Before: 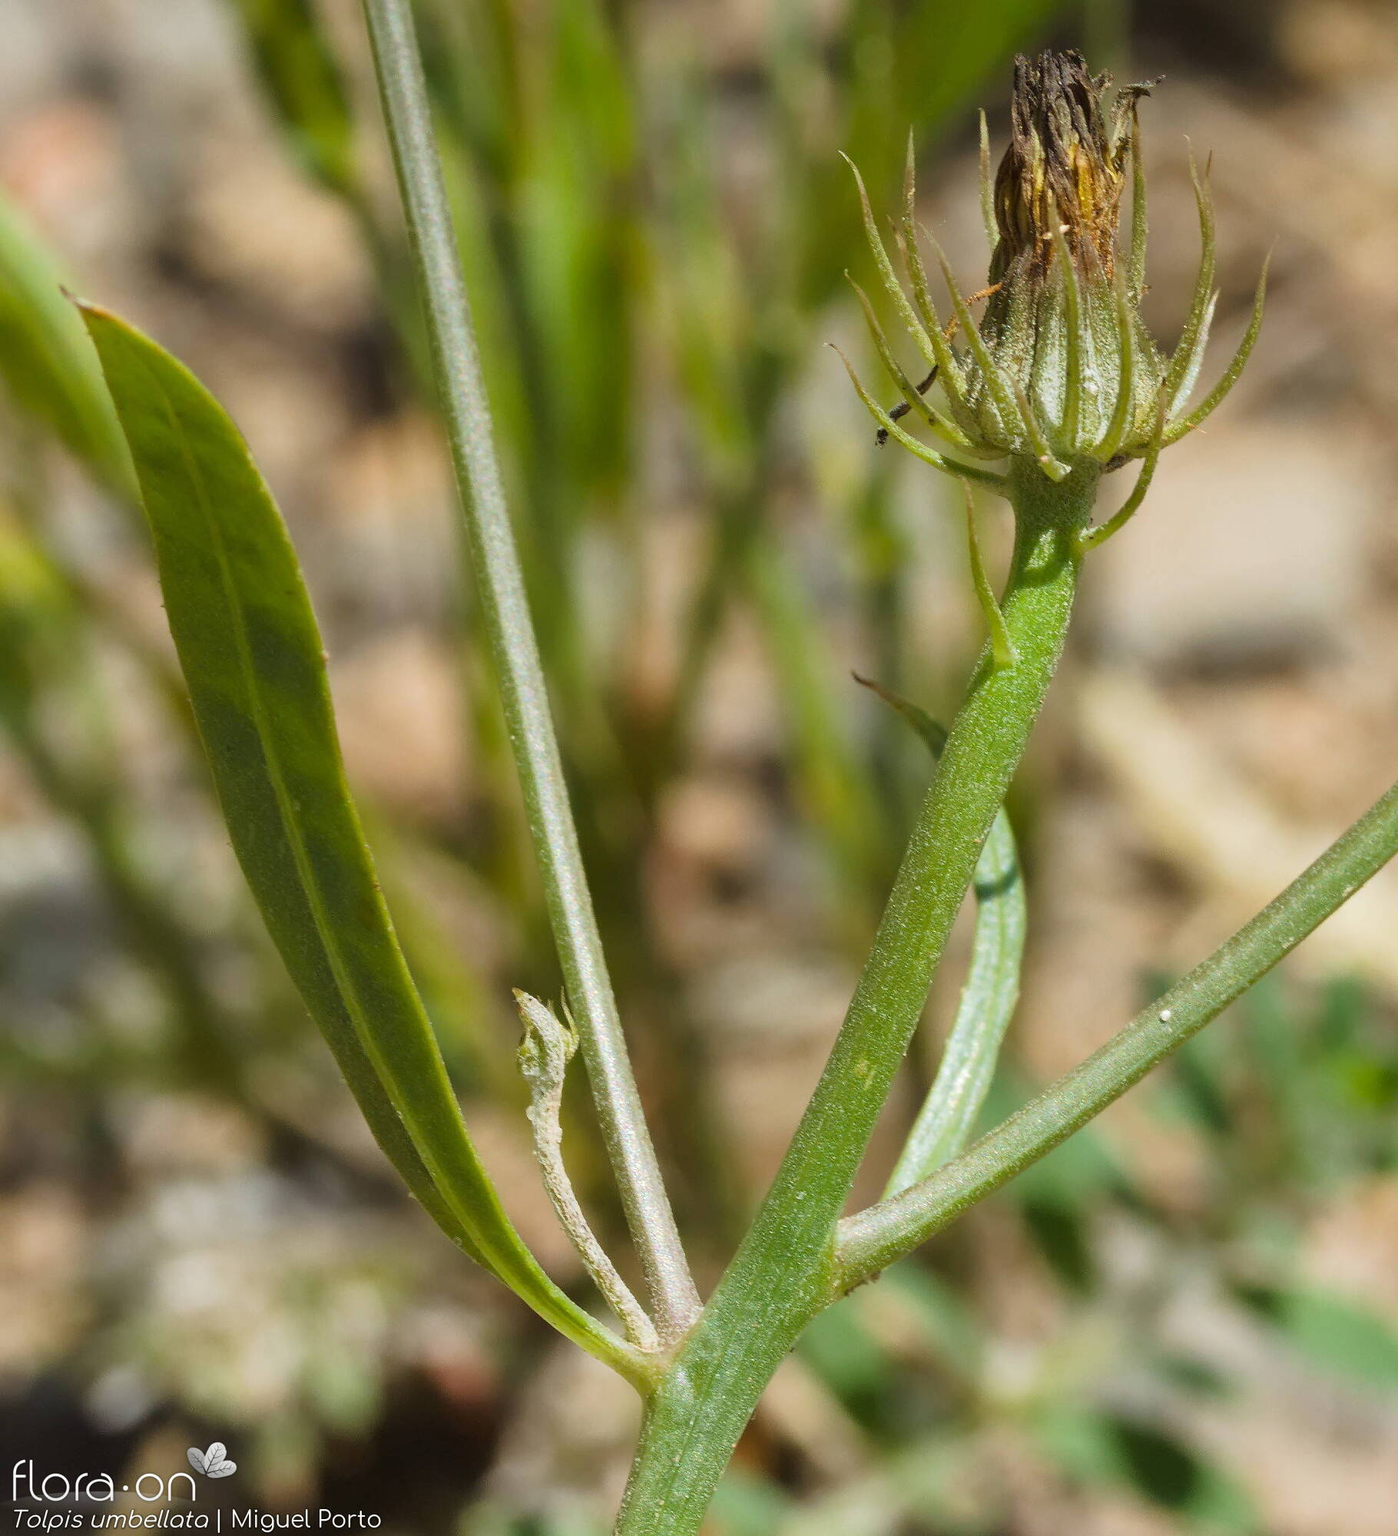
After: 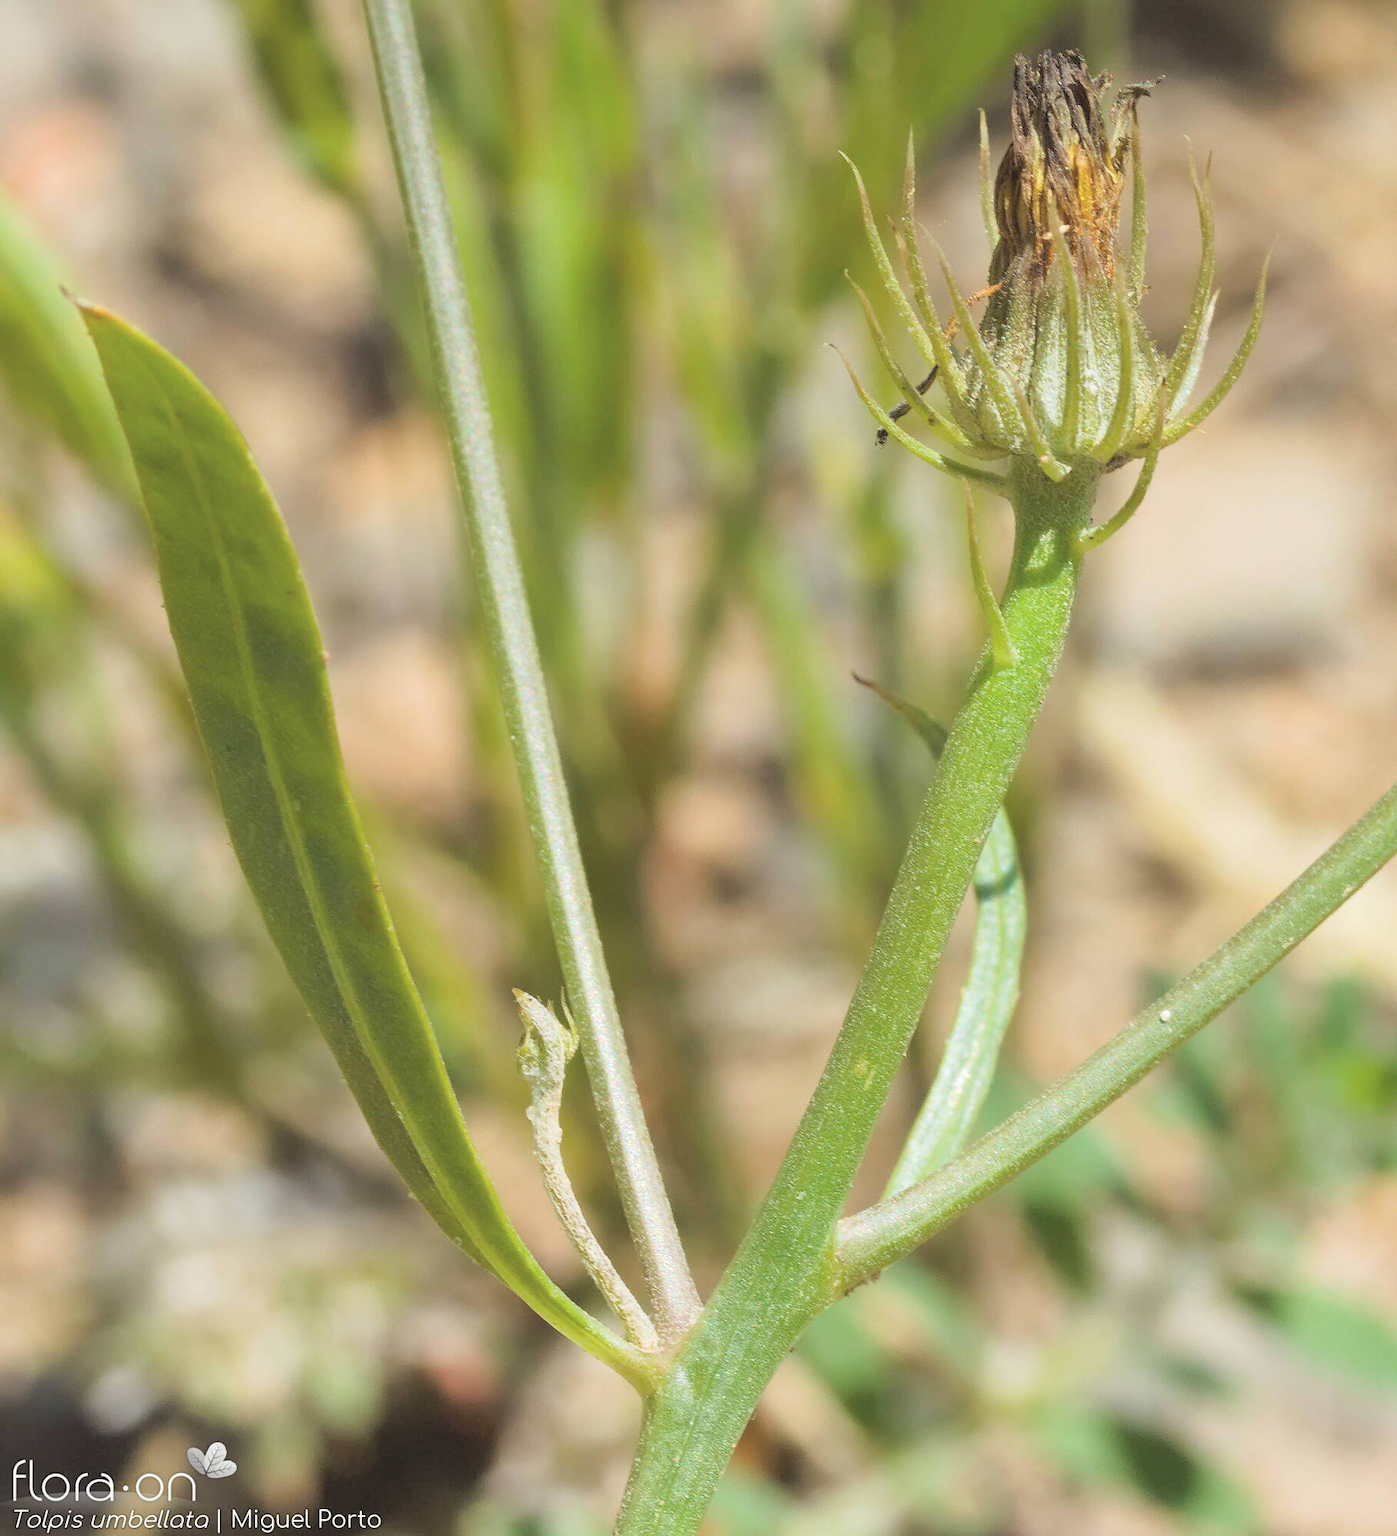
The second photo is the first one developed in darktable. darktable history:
contrast brightness saturation: brightness 0.273
